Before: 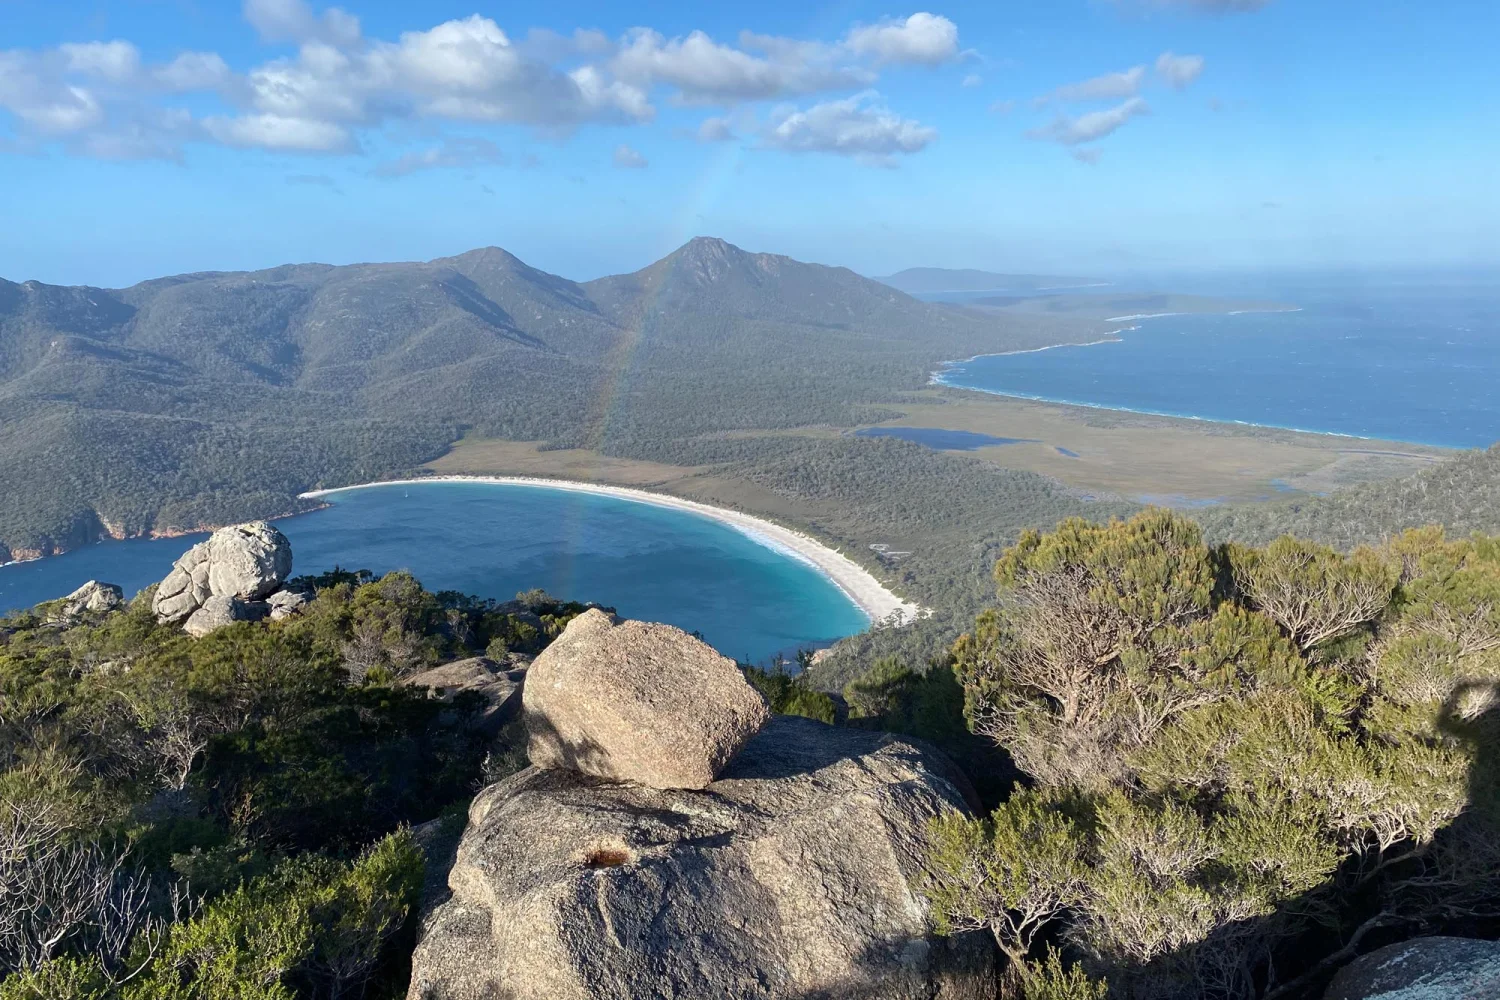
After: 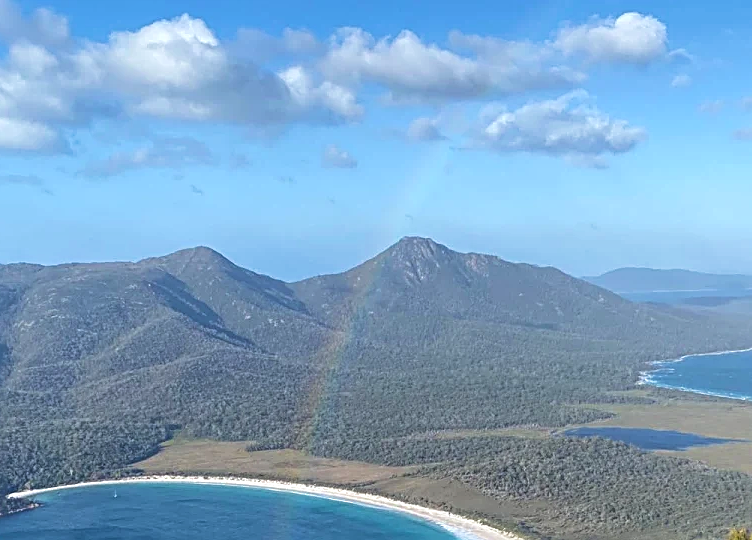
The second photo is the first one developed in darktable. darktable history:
crop: left 19.423%, right 30.411%, bottom 45.909%
local contrast: on, module defaults
velvia: on, module defaults
sharpen: radius 2.649, amount 0.655
